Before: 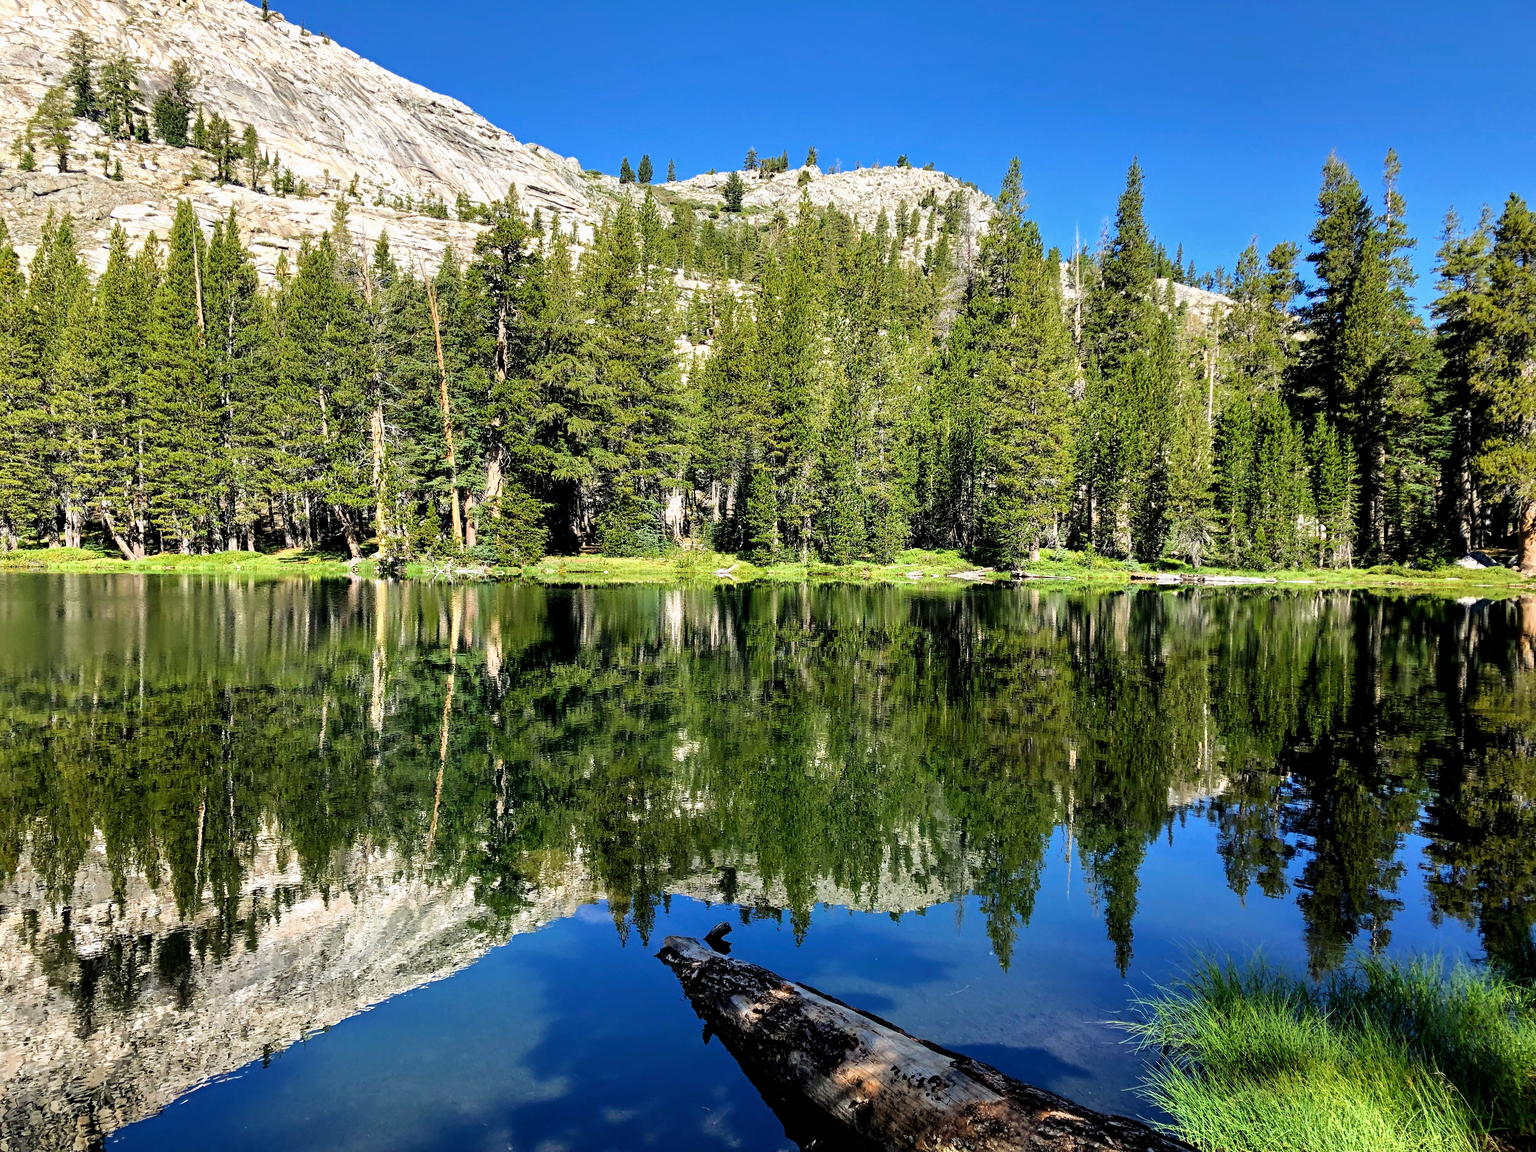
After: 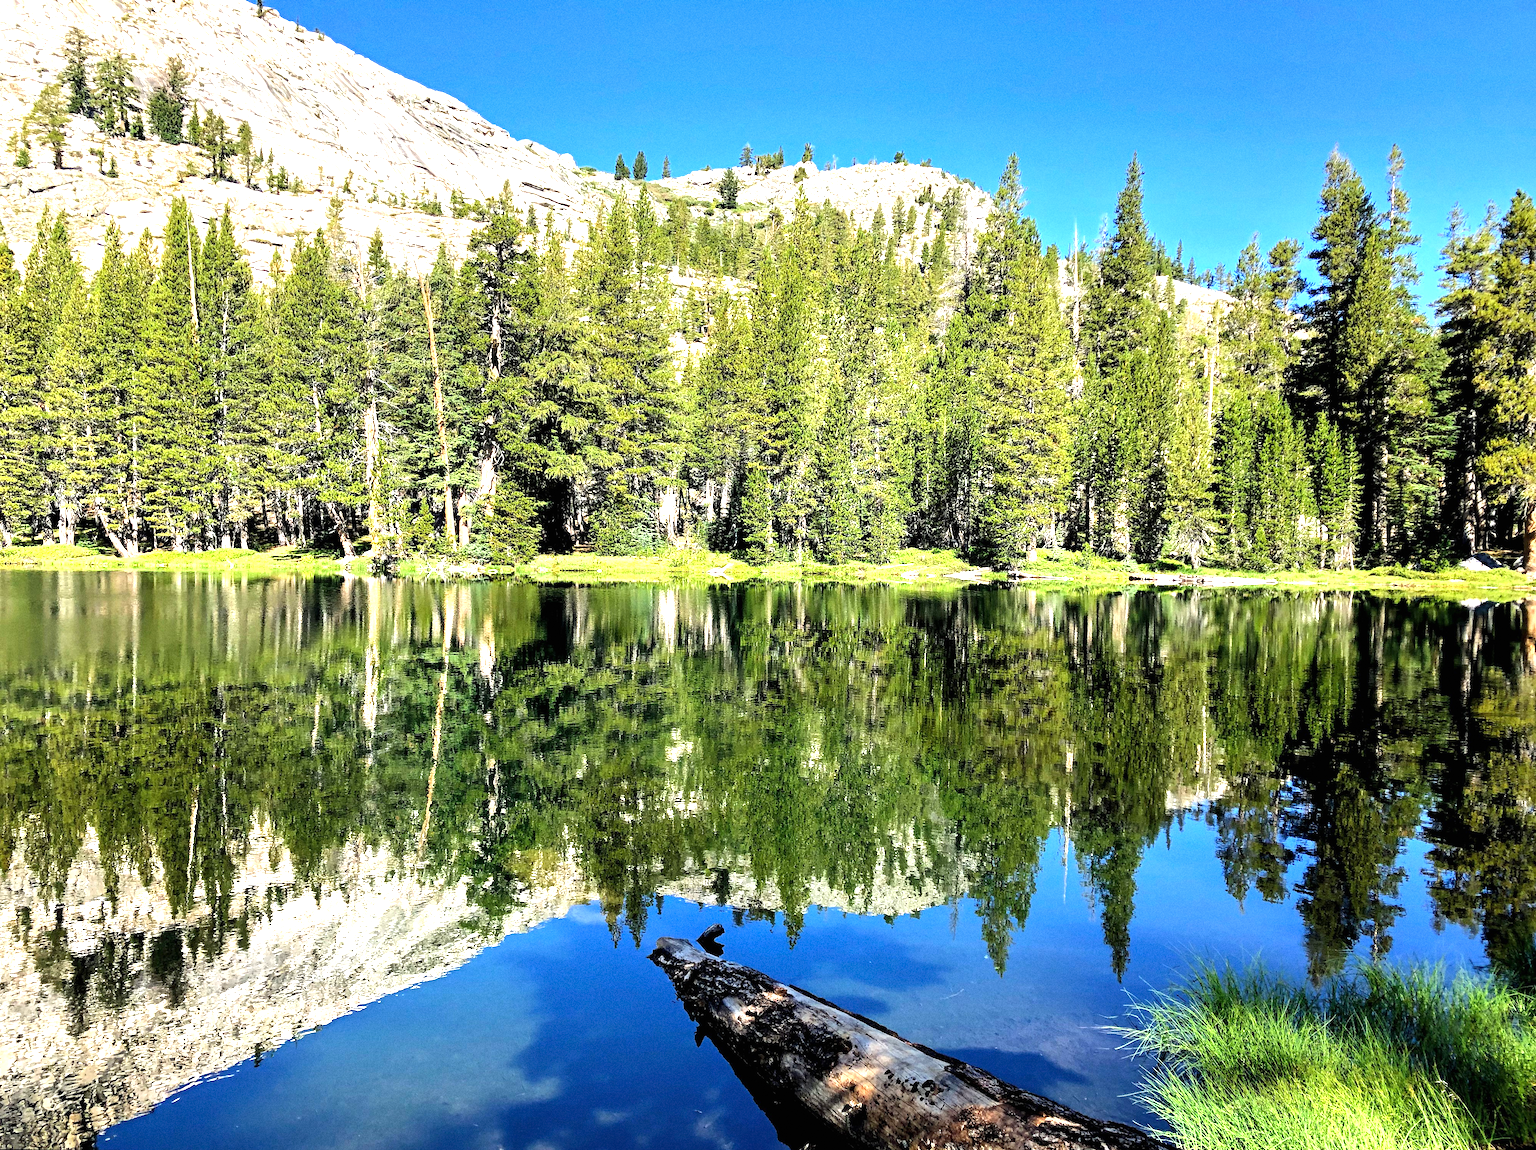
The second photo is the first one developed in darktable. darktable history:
exposure: black level correction 0, exposure 1 EV, compensate highlight preservation false
white balance: emerald 1
rotate and perspective: rotation 0.192°, lens shift (horizontal) -0.015, crop left 0.005, crop right 0.996, crop top 0.006, crop bottom 0.99
grain: coarseness 0.09 ISO
